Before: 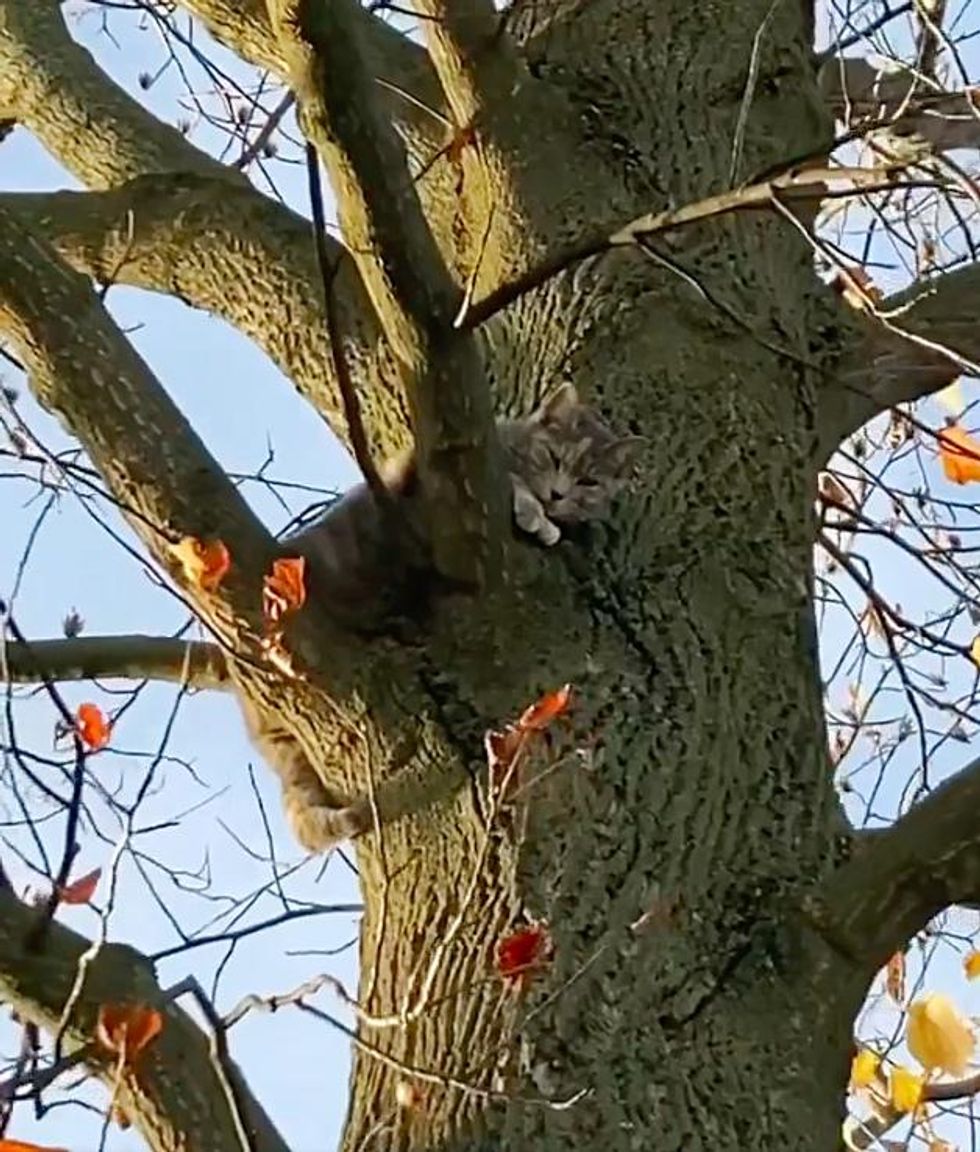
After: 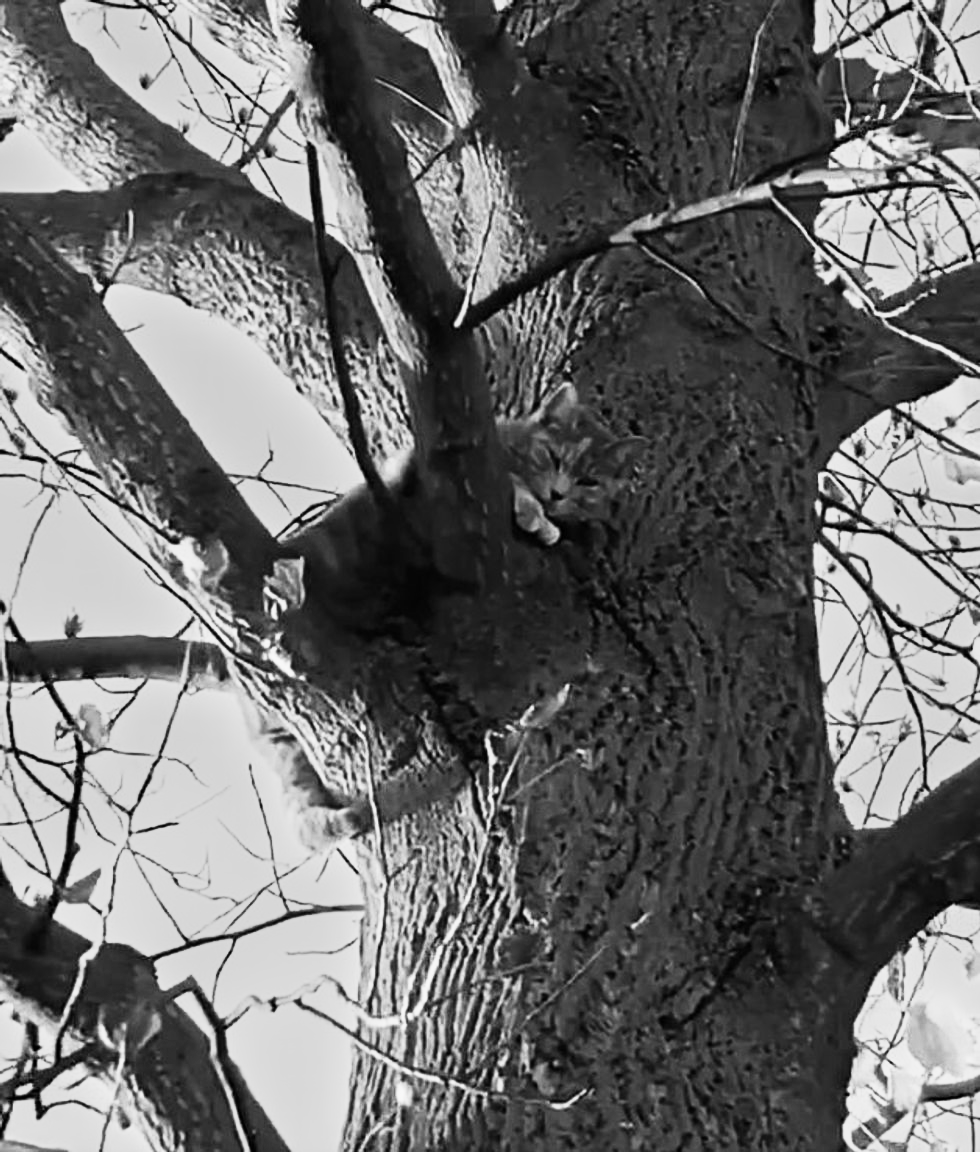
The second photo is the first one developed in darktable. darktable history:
shadows and highlights: shadows -62.32, white point adjustment -5.22, highlights 61.59
monochrome: a 26.22, b 42.67, size 0.8
contrast brightness saturation: contrast 0.2, brightness 0.16, saturation 0.22
